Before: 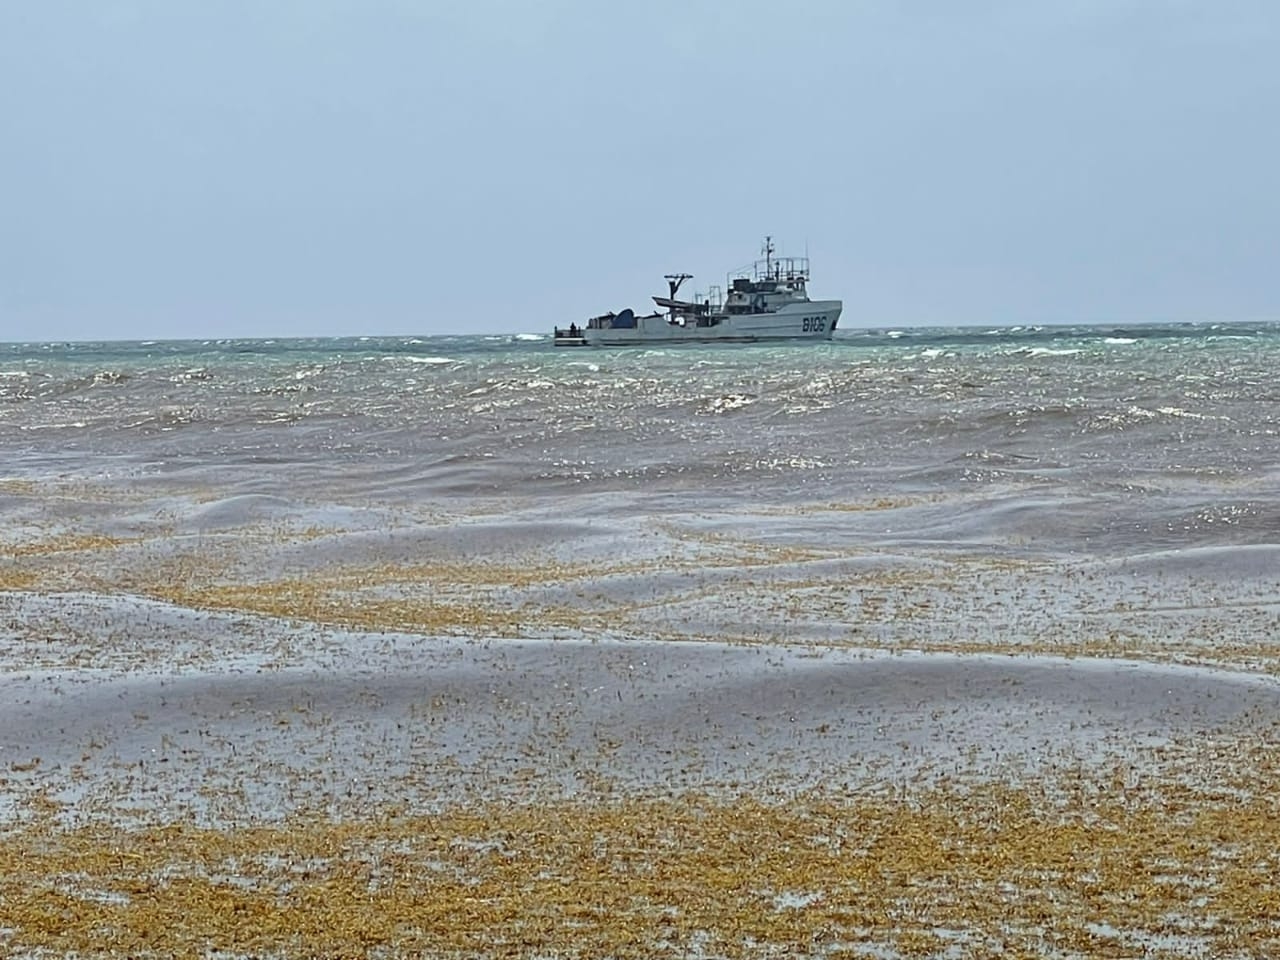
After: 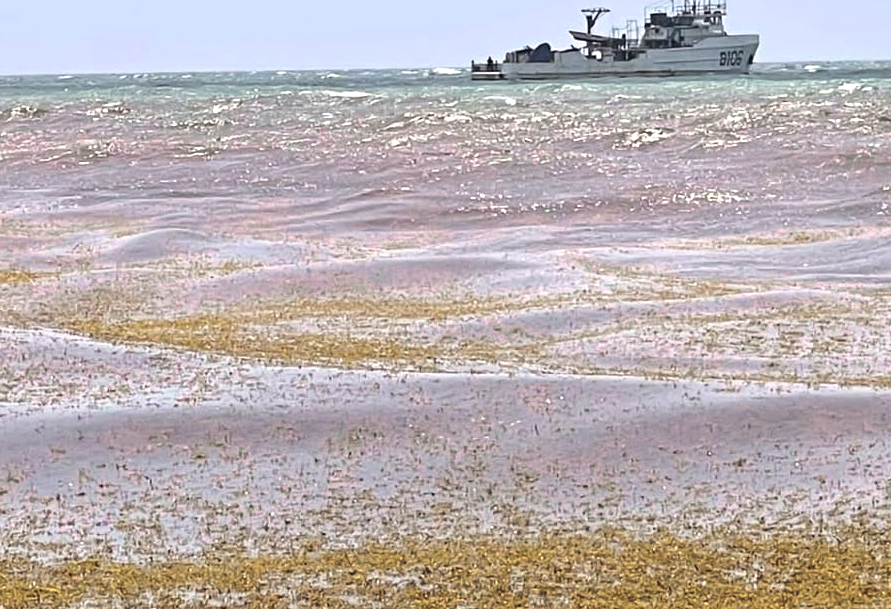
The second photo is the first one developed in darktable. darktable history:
crop: left 6.549%, top 27.77%, right 23.819%, bottom 8.745%
exposure: exposure 0.606 EV, compensate highlight preservation false
color correction: highlights a* 14.54, highlights b* 4.73
tone equalizer: mask exposure compensation -0.486 EV
color zones: curves: ch0 [(0, 0.6) (0.129, 0.508) (0.193, 0.483) (0.429, 0.5) (0.571, 0.5) (0.714, 0.5) (0.857, 0.5) (1, 0.6)]; ch1 [(0, 0.481) (0.112, 0.245) (0.213, 0.223) (0.429, 0.233) (0.571, 0.231) (0.683, 0.242) (0.857, 0.296) (1, 0.481)]
color balance rgb: linear chroma grading › shadows -39.385%, linear chroma grading › highlights 40.48%, linear chroma grading › global chroma 45.357%, linear chroma grading › mid-tones -29.56%, perceptual saturation grading › global saturation 25.761%
